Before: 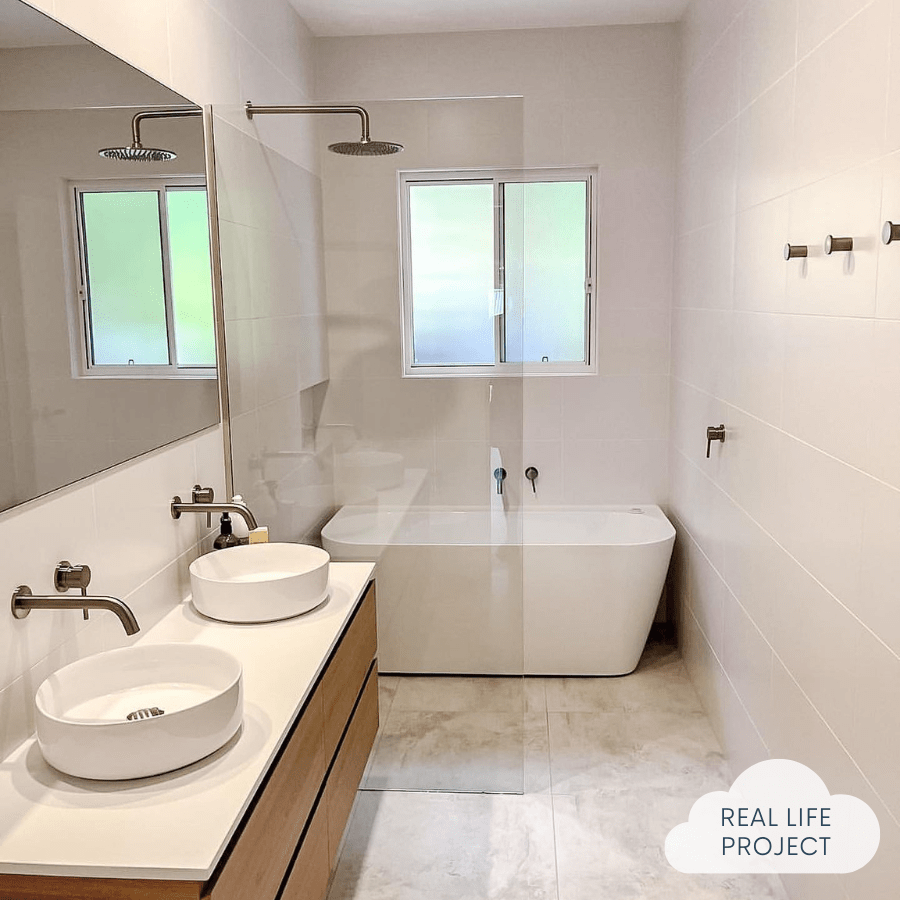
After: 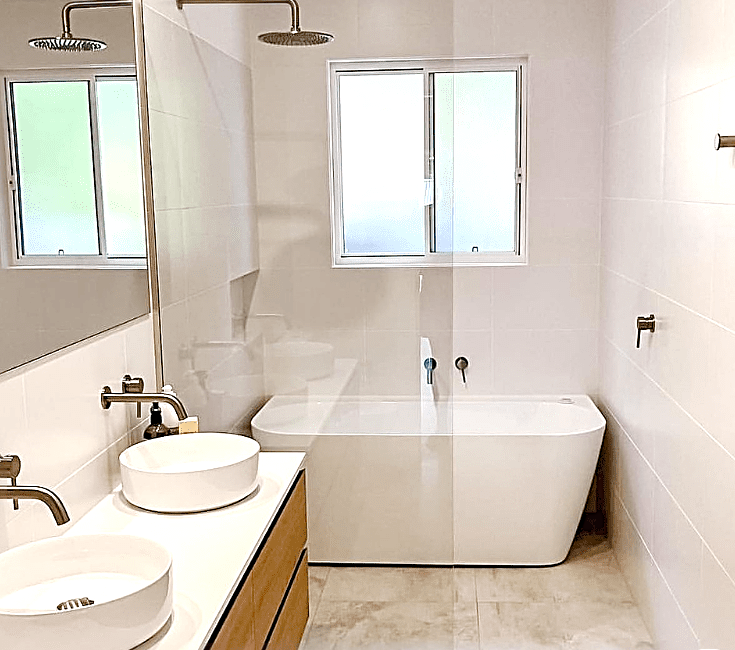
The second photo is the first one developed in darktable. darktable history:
sharpen: radius 2.533, amount 0.627
color balance rgb: perceptual saturation grading › global saturation 20%, perceptual saturation grading › highlights -50.26%, perceptual saturation grading › shadows 30.63%, perceptual brilliance grading › global brilliance 10.044%, perceptual brilliance grading › shadows 14.645%, global vibrance 9.907%
crop: left 7.829%, top 12.271%, right 10.403%, bottom 15.448%
